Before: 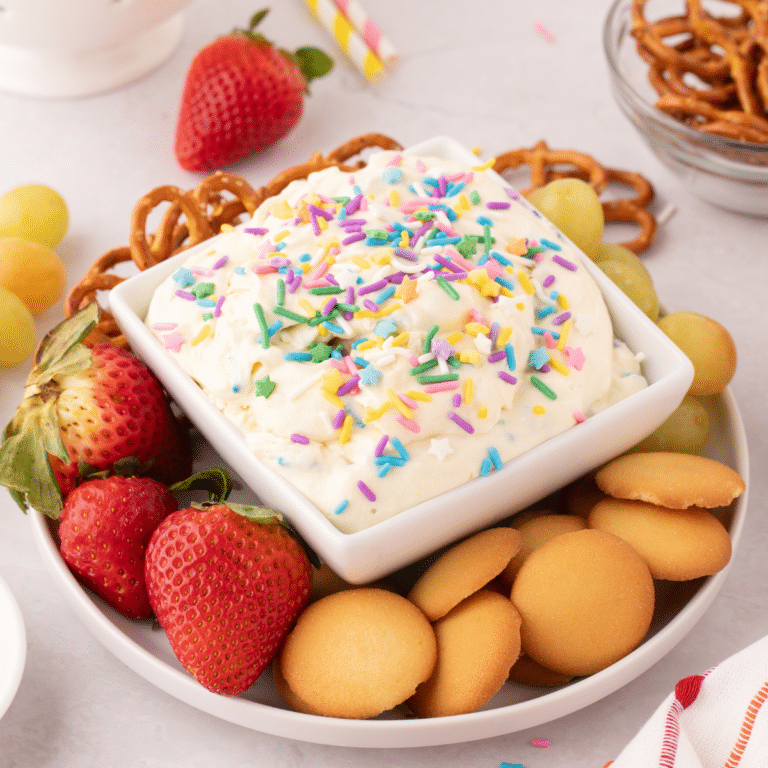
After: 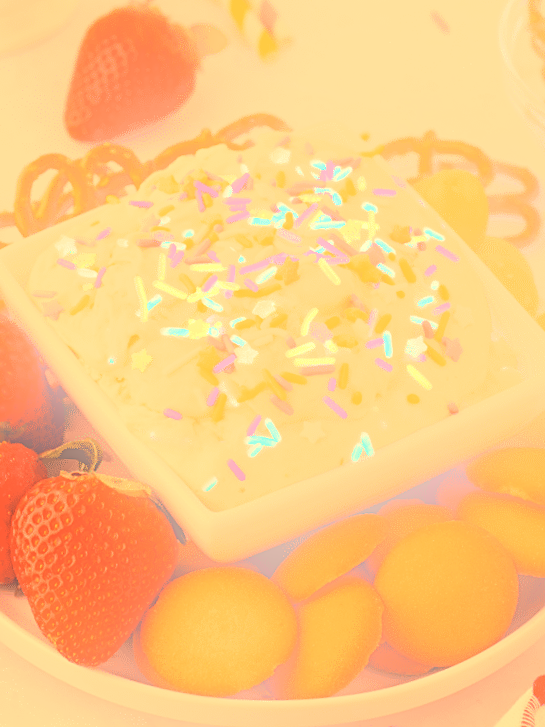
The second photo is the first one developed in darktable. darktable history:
bloom: on, module defaults
white balance: red 1.467, blue 0.684
crop and rotate: angle -3.27°, left 14.277%, top 0.028%, right 10.766%, bottom 0.028%
color zones: curves: ch2 [(0, 0.5) (0.143, 0.5) (0.286, 0.416) (0.429, 0.5) (0.571, 0.5) (0.714, 0.5) (0.857, 0.5) (1, 0.5)]
sharpen: on, module defaults
